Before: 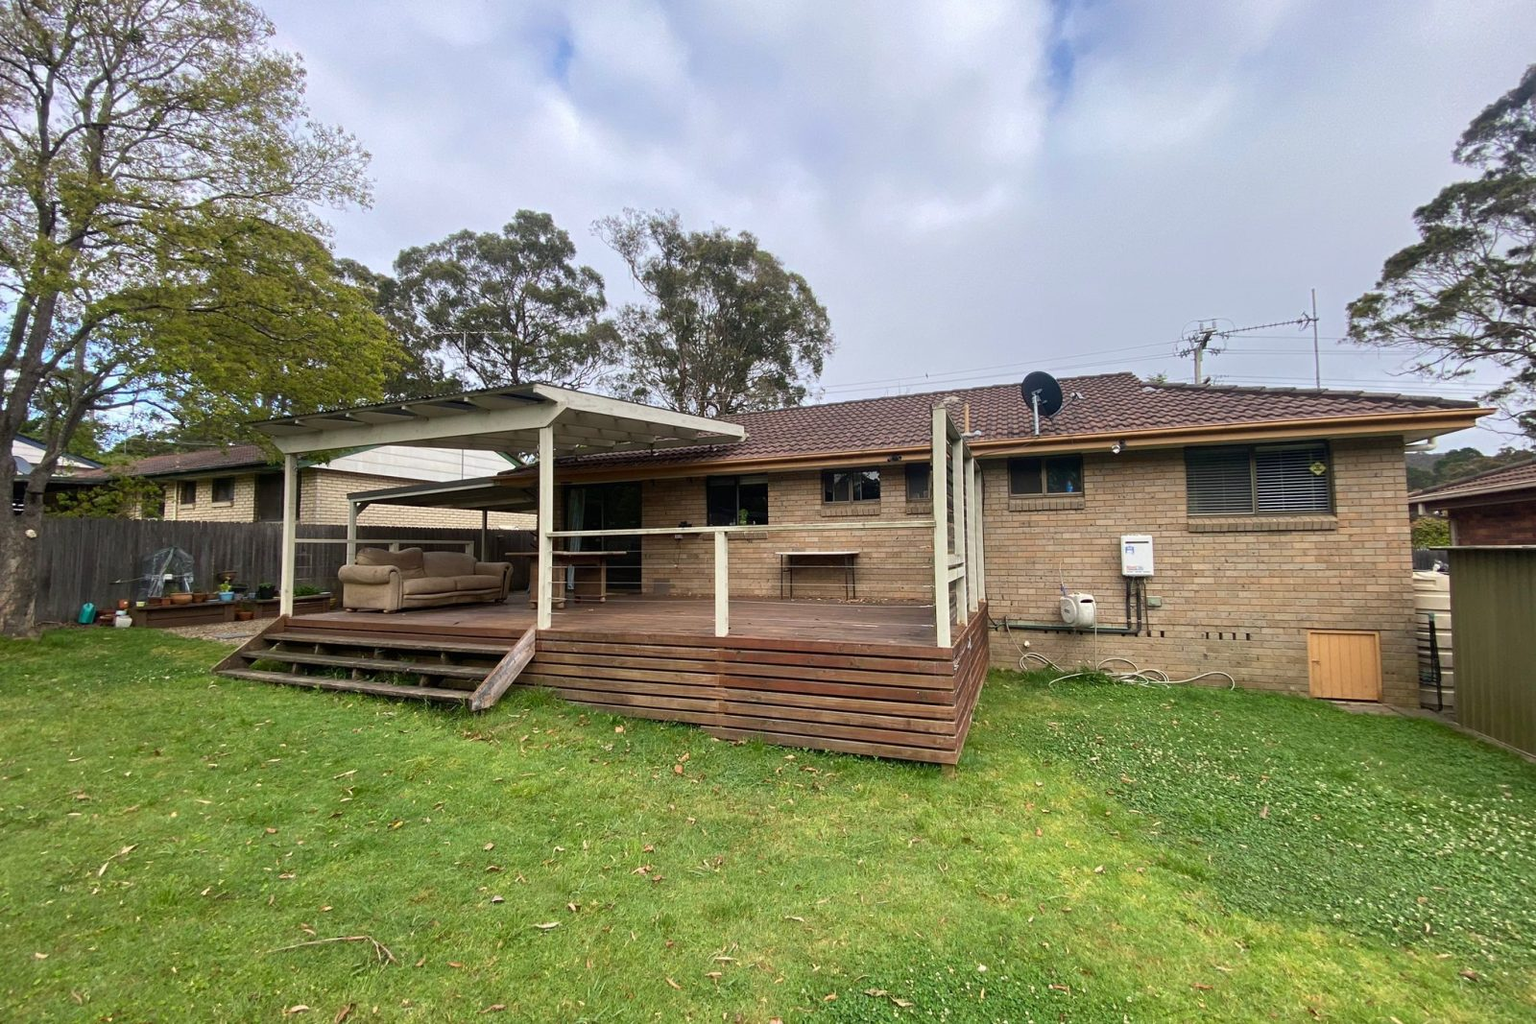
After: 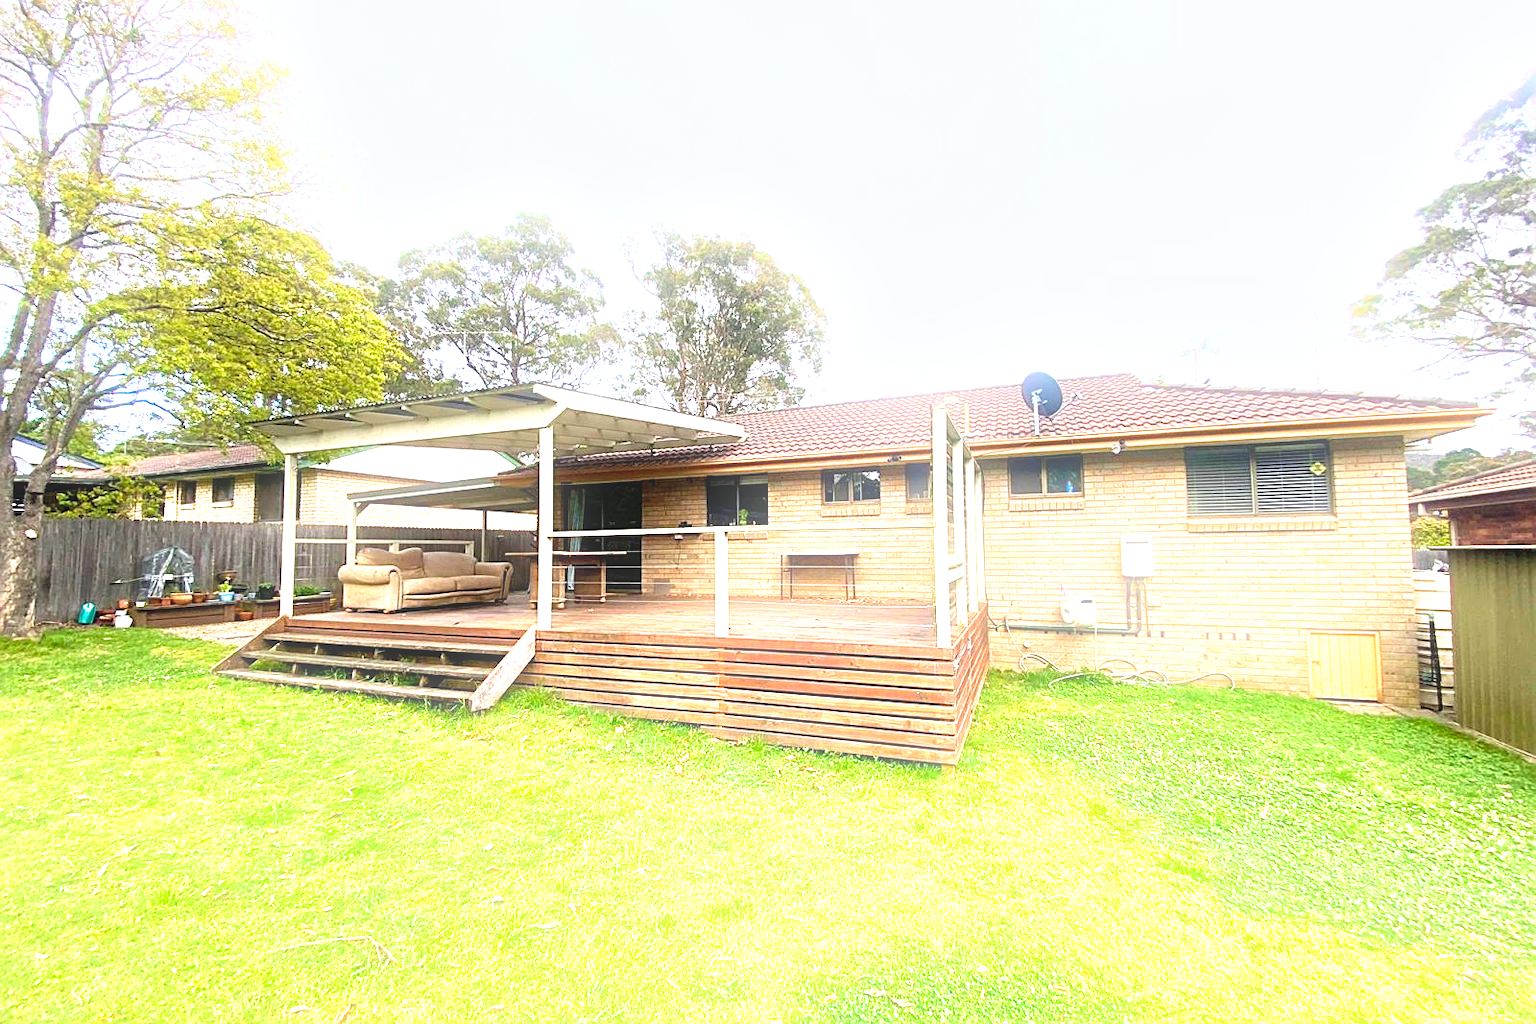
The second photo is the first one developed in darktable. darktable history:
bloom: size 9%, threshold 100%, strength 7%
tone curve: curves: ch0 [(0, 0) (0.003, 0.001) (0.011, 0.005) (0.025, 0.01) (0.044, 0.019) (0.069, 0.029) (0.1, 0.042) (0.136, 0.078) (0.177, 0.129) (0.224, 0.182) (0.277, 0.246) (0.335, 0.318) (0.399, 0.396) (0.468, 0.481) (0.543, 0.573) (0.623, 0.672) (0.709, 0.777) (0.801, 0.881) (0.898, 0.975) (1, 1)], preserve colors none
sharpen: on, module defaults
exposure: black level correction 0.001, exposure 1.822 EV, compensate exposure bias true, compensate highlight preservation false
